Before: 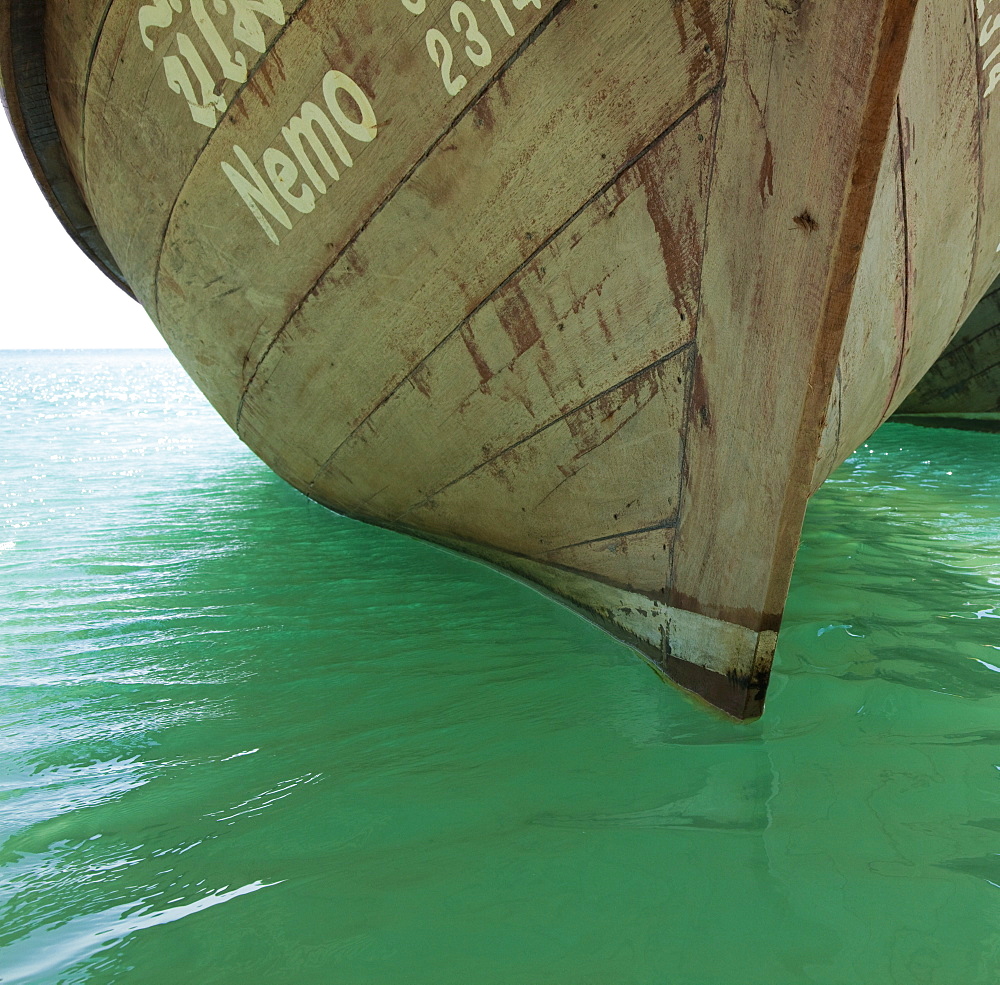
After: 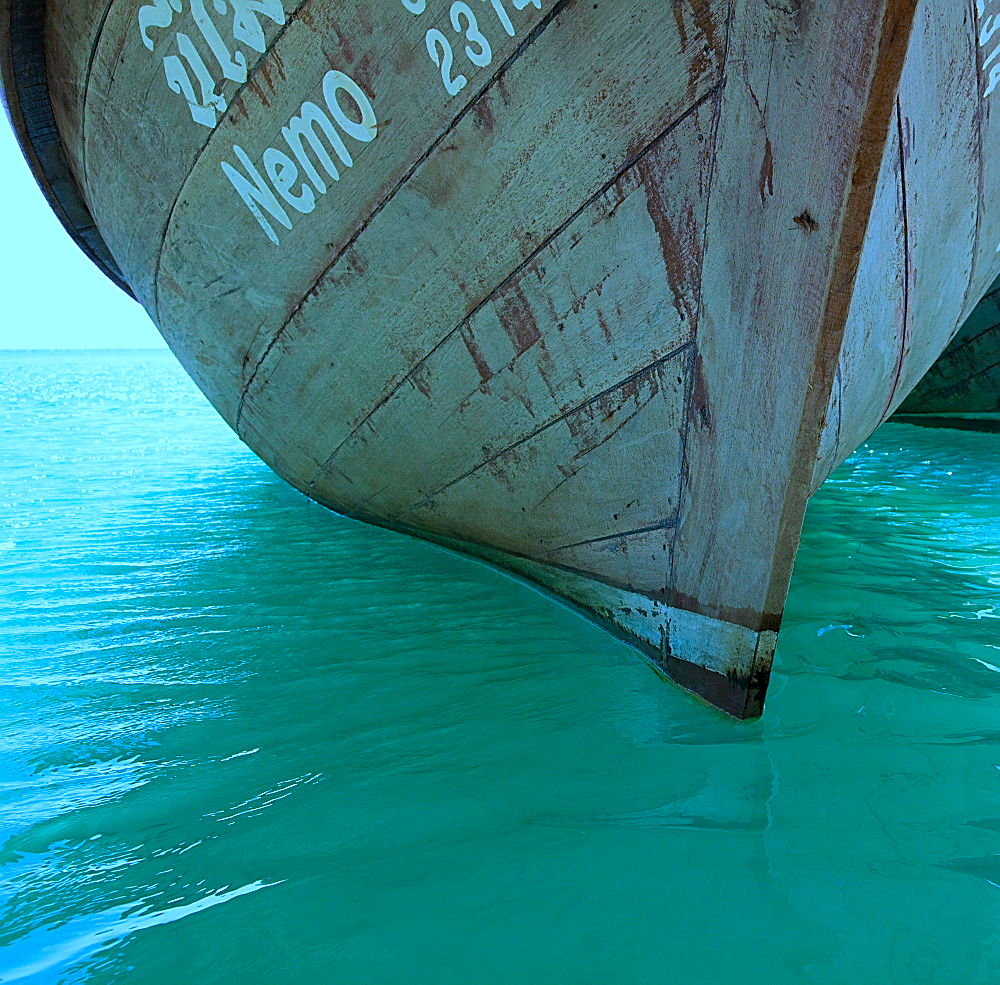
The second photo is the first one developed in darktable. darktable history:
white balance: red 0.766, blue 1.537
sharpen: on, module defaults
